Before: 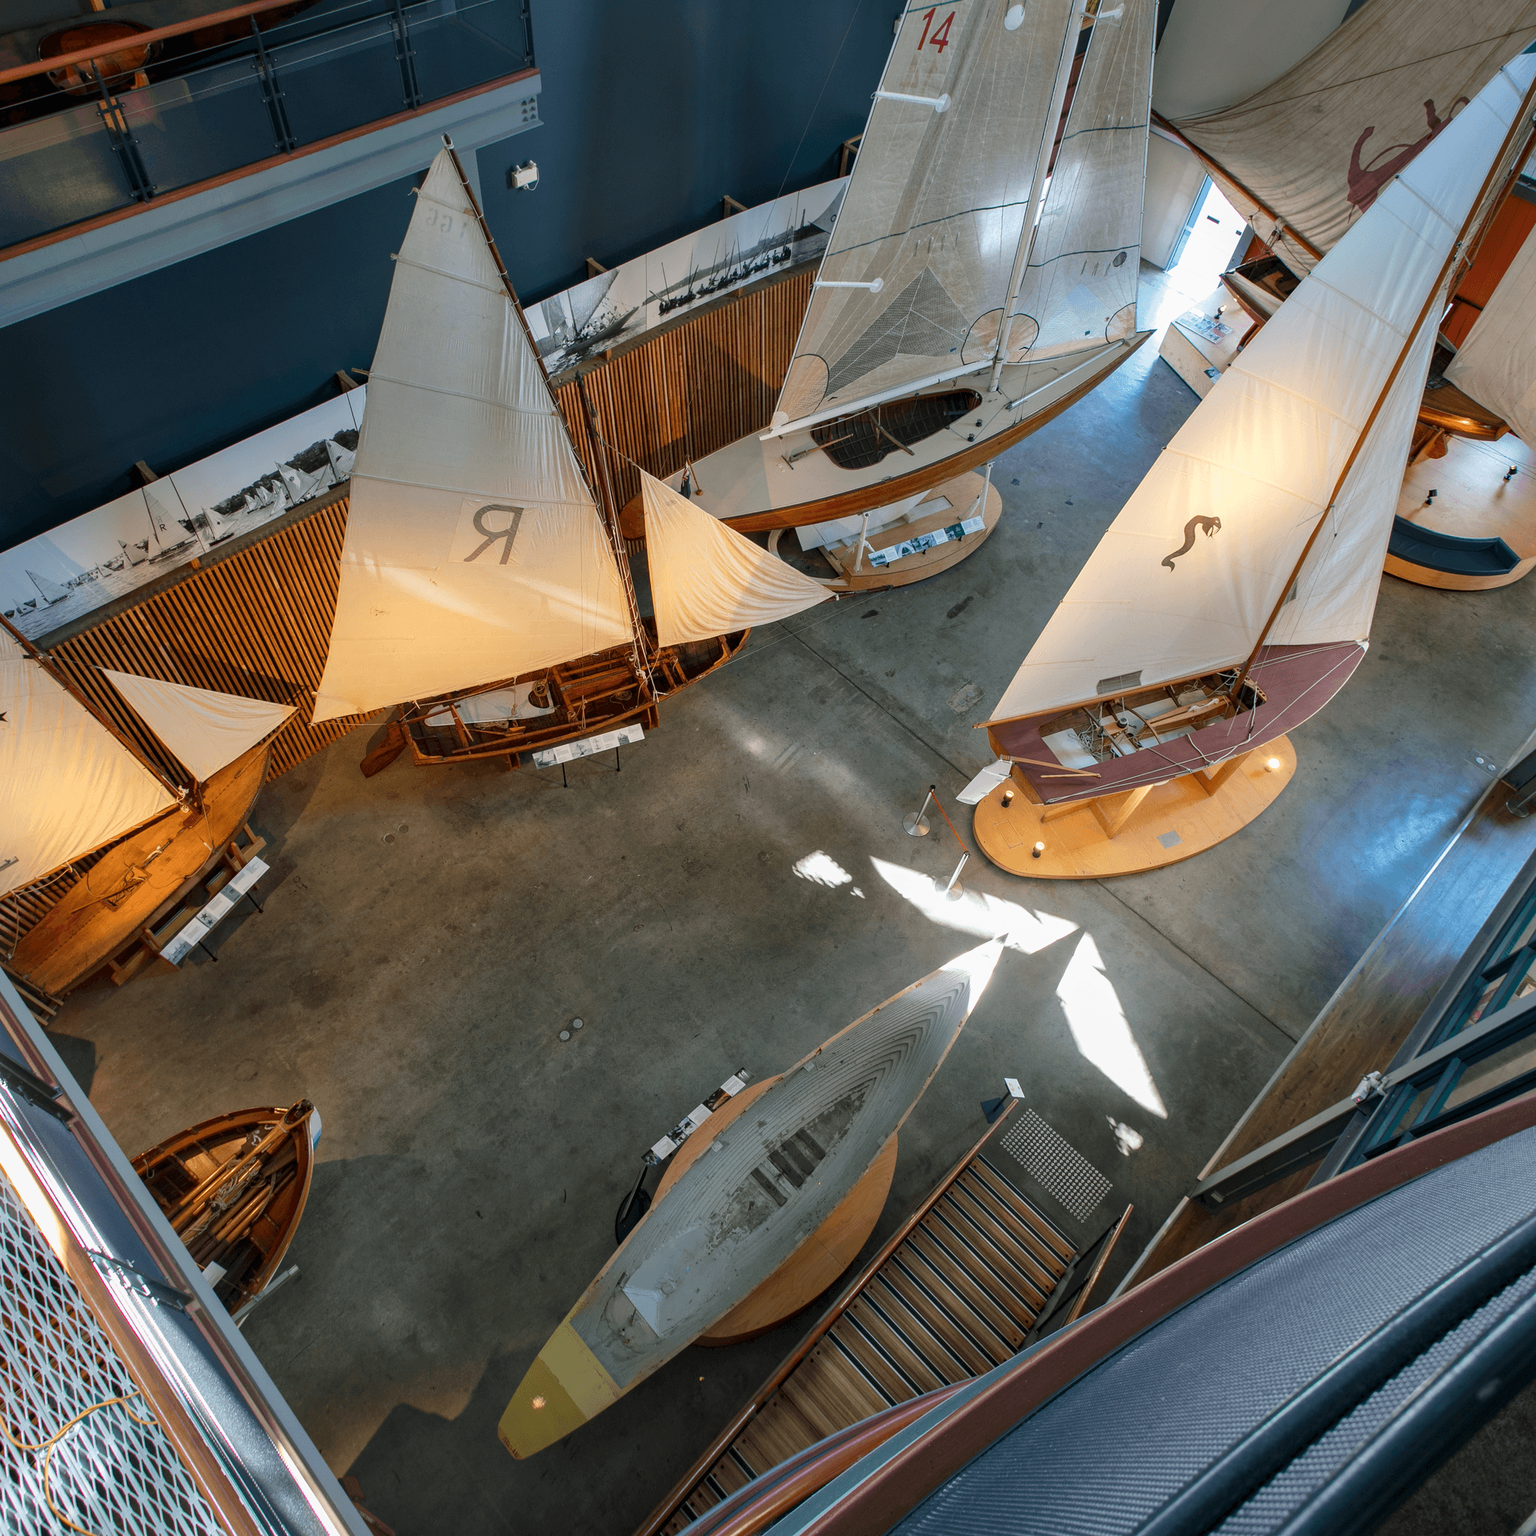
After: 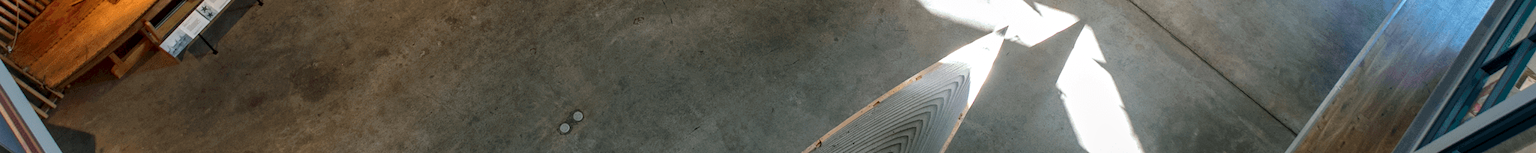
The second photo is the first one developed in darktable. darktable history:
crop and rotate: top 59.084%, bottom 30.916%
local contrast: on, module defaults
